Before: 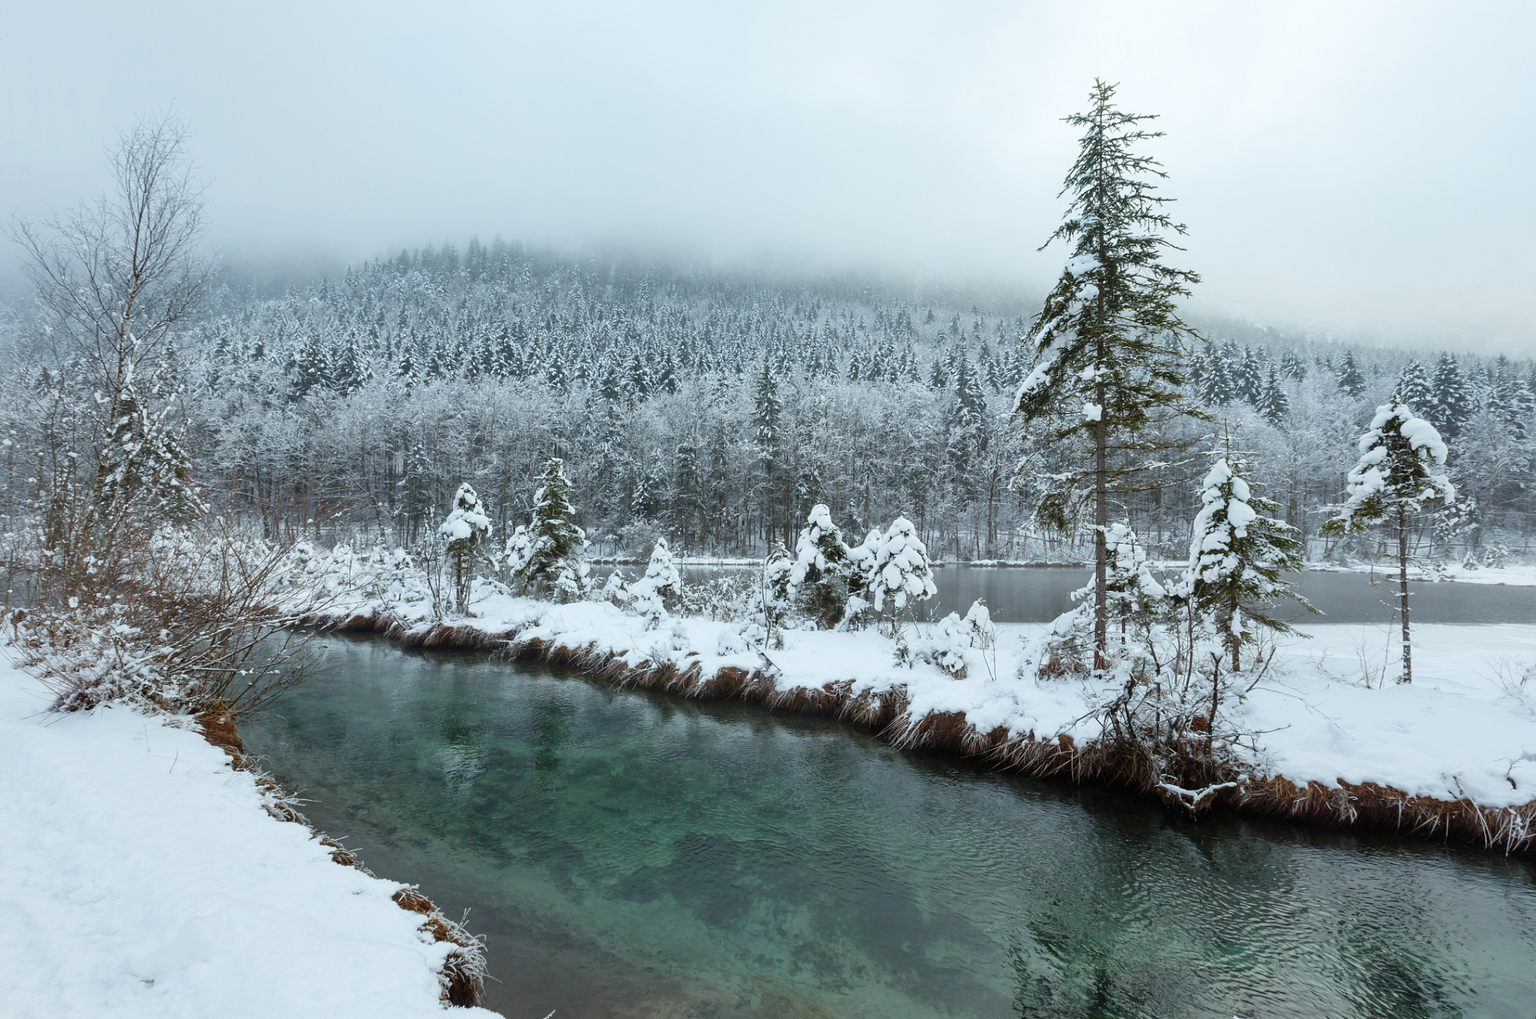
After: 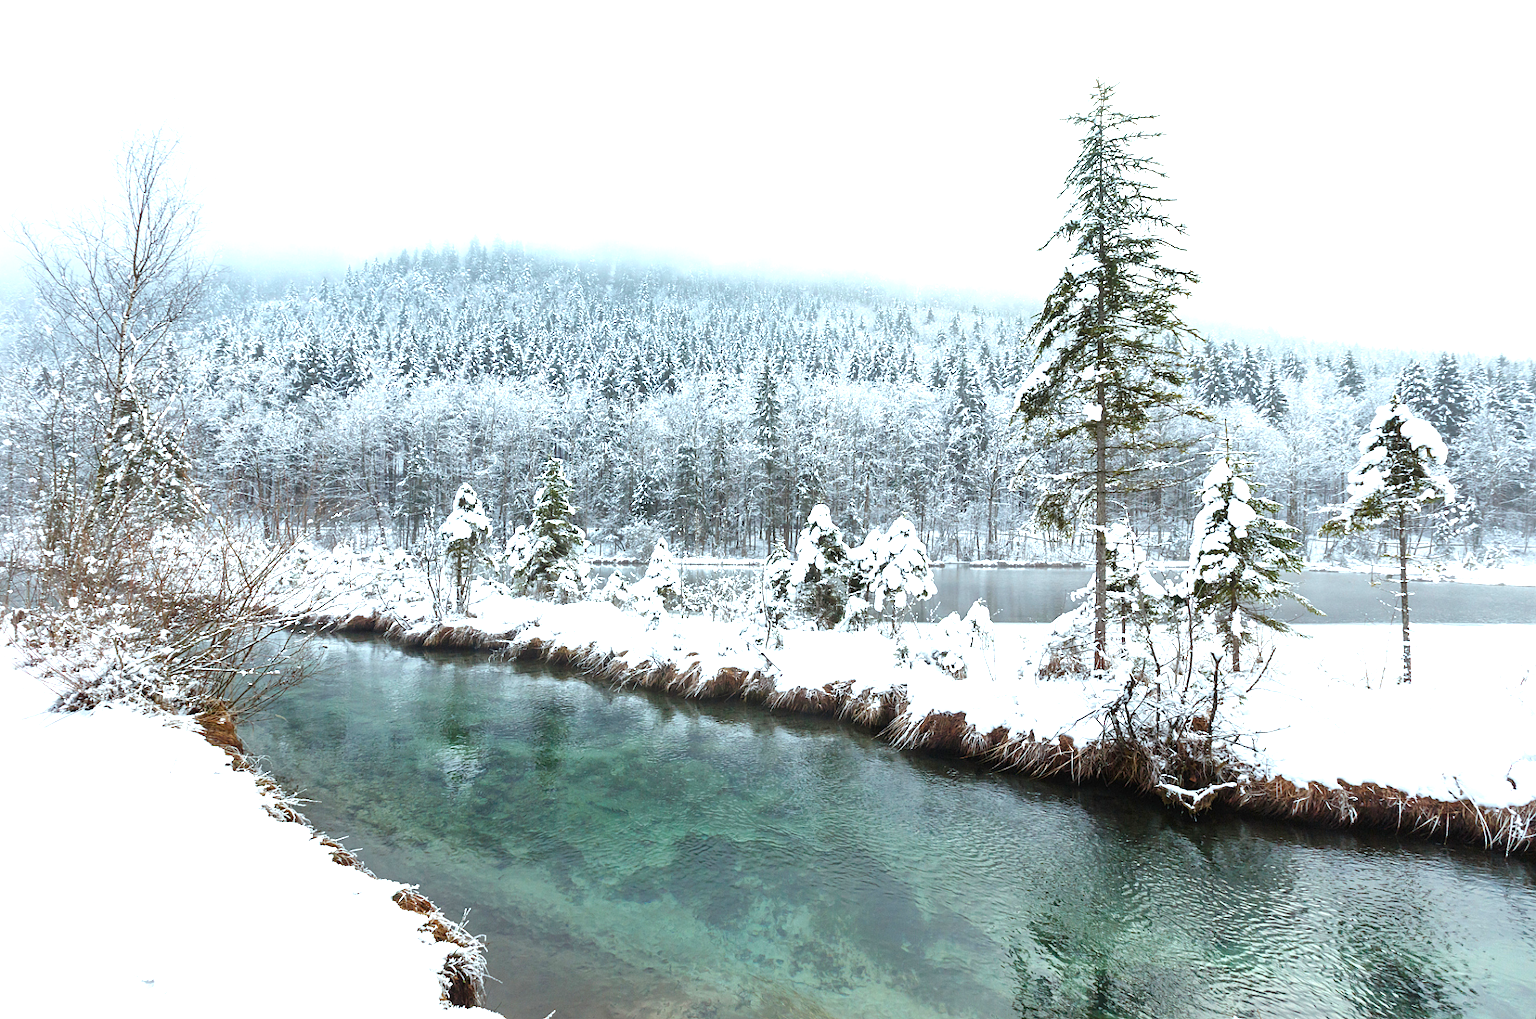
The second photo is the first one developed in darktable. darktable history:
tone equalizer: on, module defaults
sharpen: amount 0.207
exposure: black level correction 0, exposure 1.199 EV, compensate highlight preservation false
